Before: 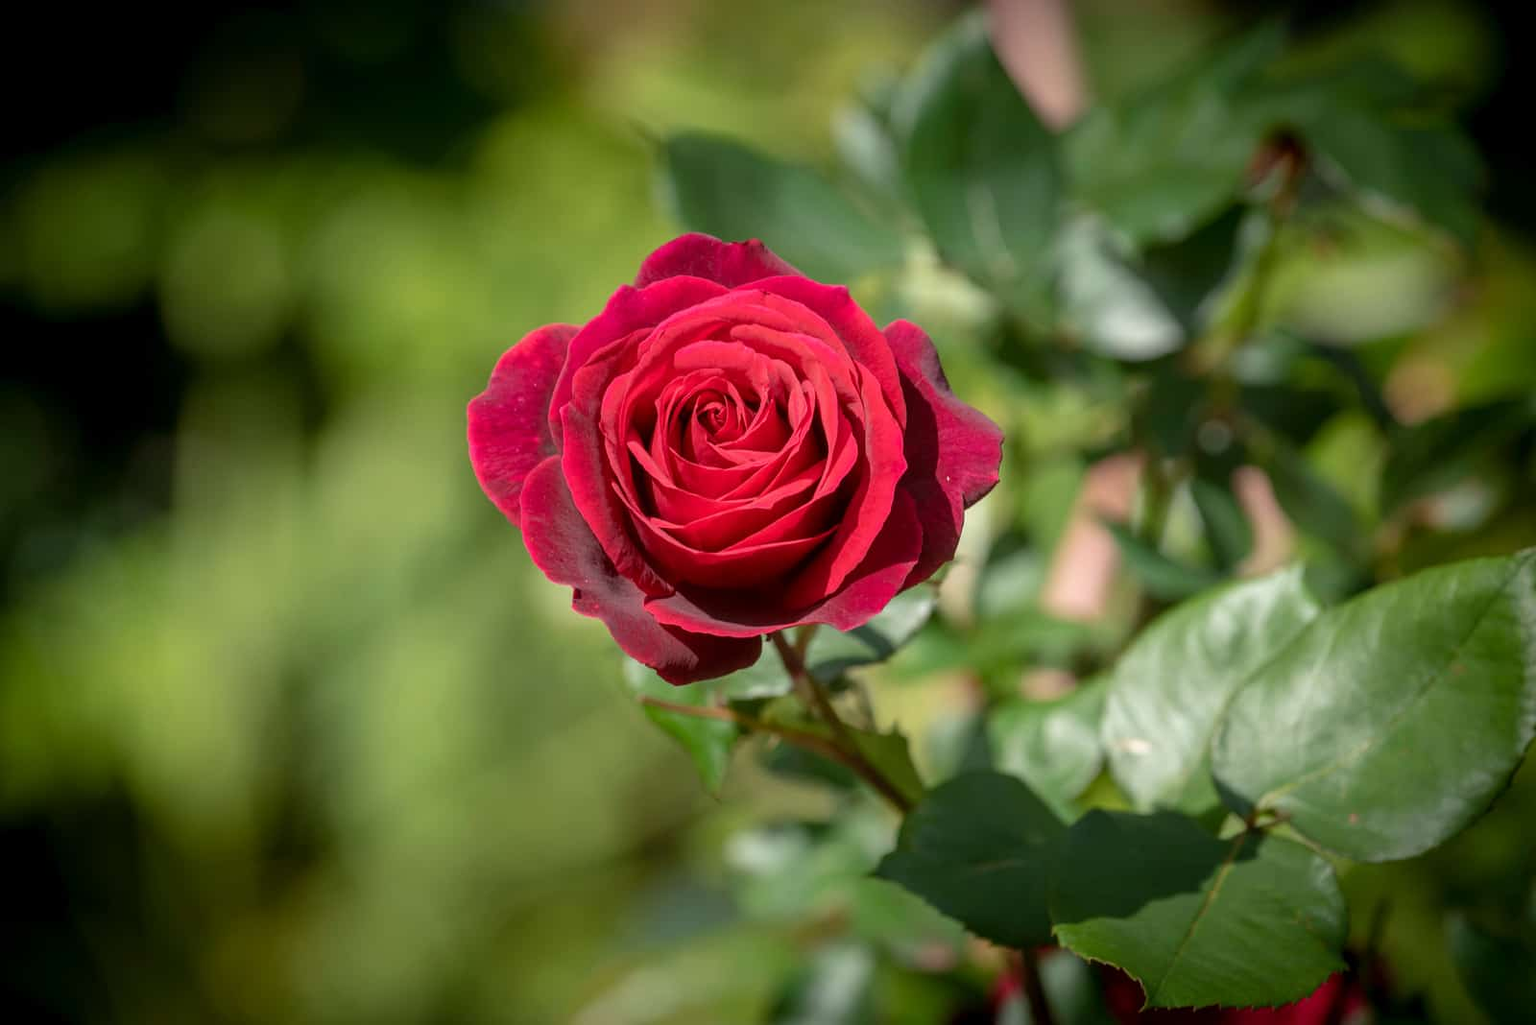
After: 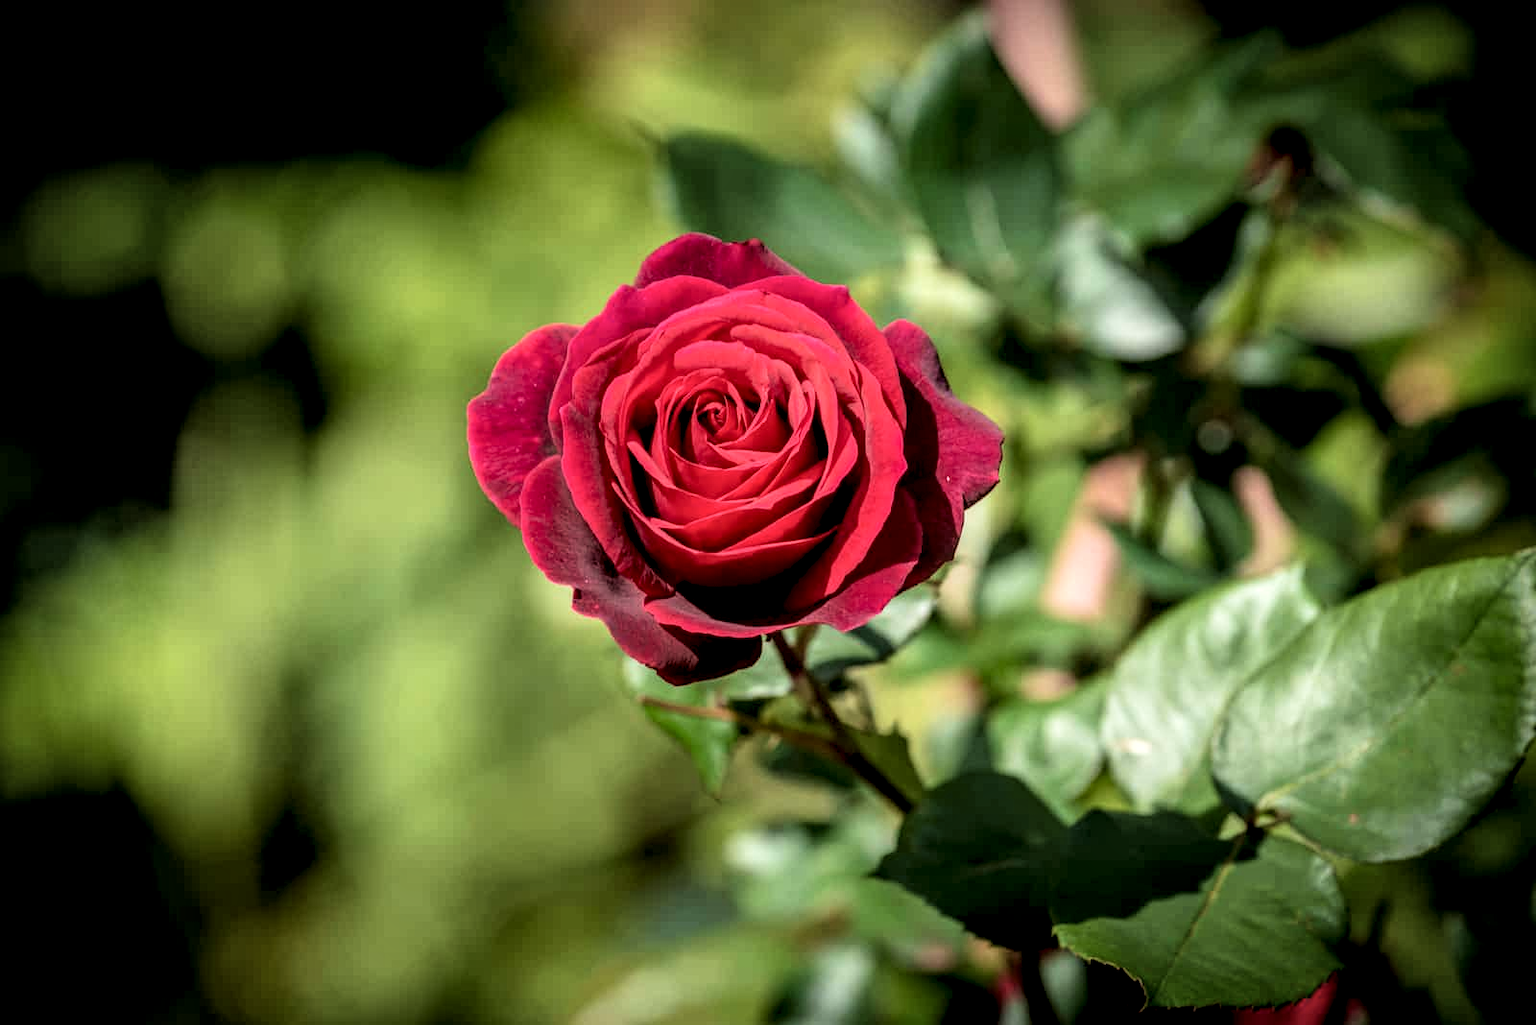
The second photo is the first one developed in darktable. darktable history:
local contrast: detail 153%
filmic rgb: middle gray luminance 12.59%, black relative exposure -10.12 EV, white relative exposure 3.47 EV, target black luminance 0%, hardness 5.74, latitude 44.93%, contrast 1.235, highlights saturation mix 6.29%, shadows ↔ highlights balance 27.52%
velvia: on, module defaults
